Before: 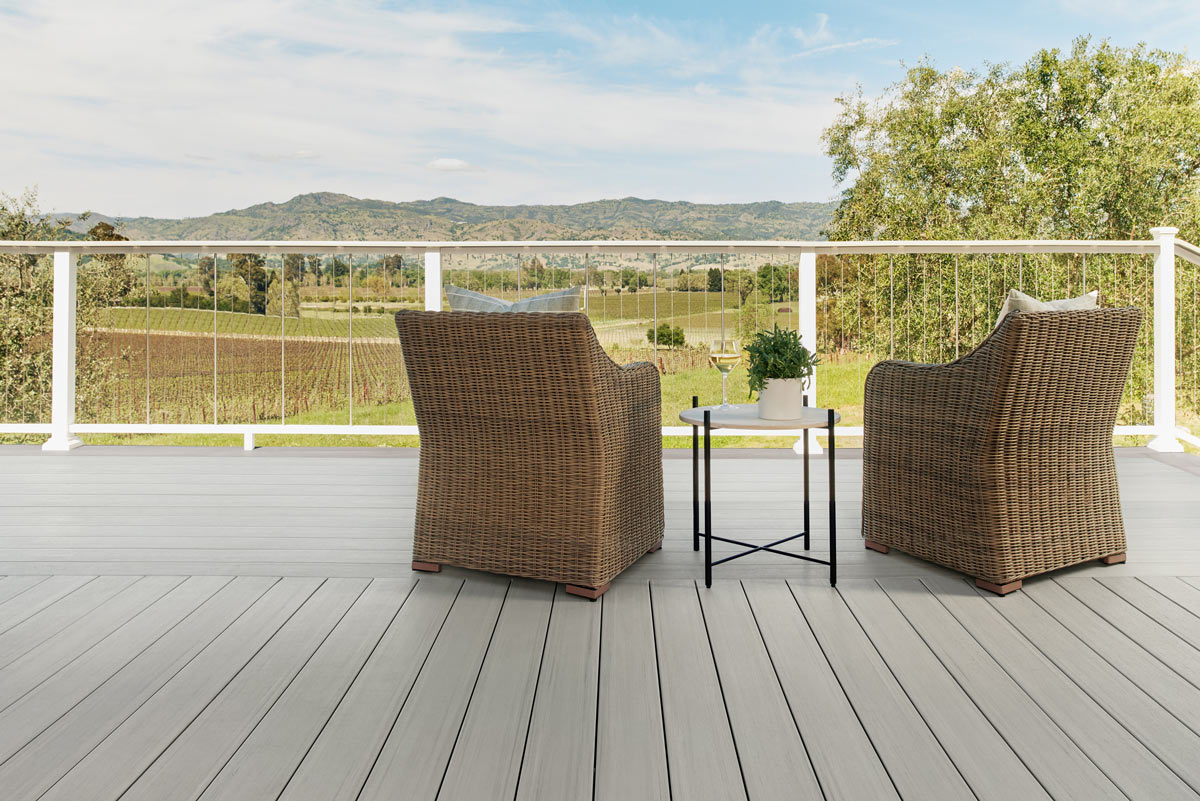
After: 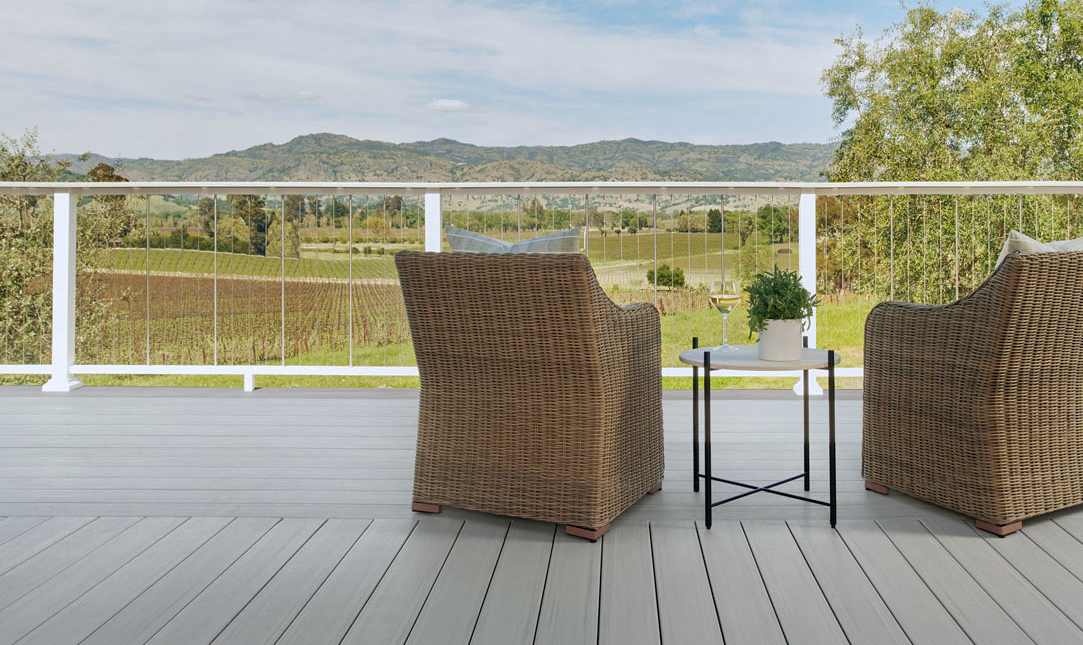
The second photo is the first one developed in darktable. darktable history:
white balance: red 0.976, blue 1.04
crop: top 7.49%, right 9.717%, bottom 11.943%
shadows and highlights: on, module defaults
